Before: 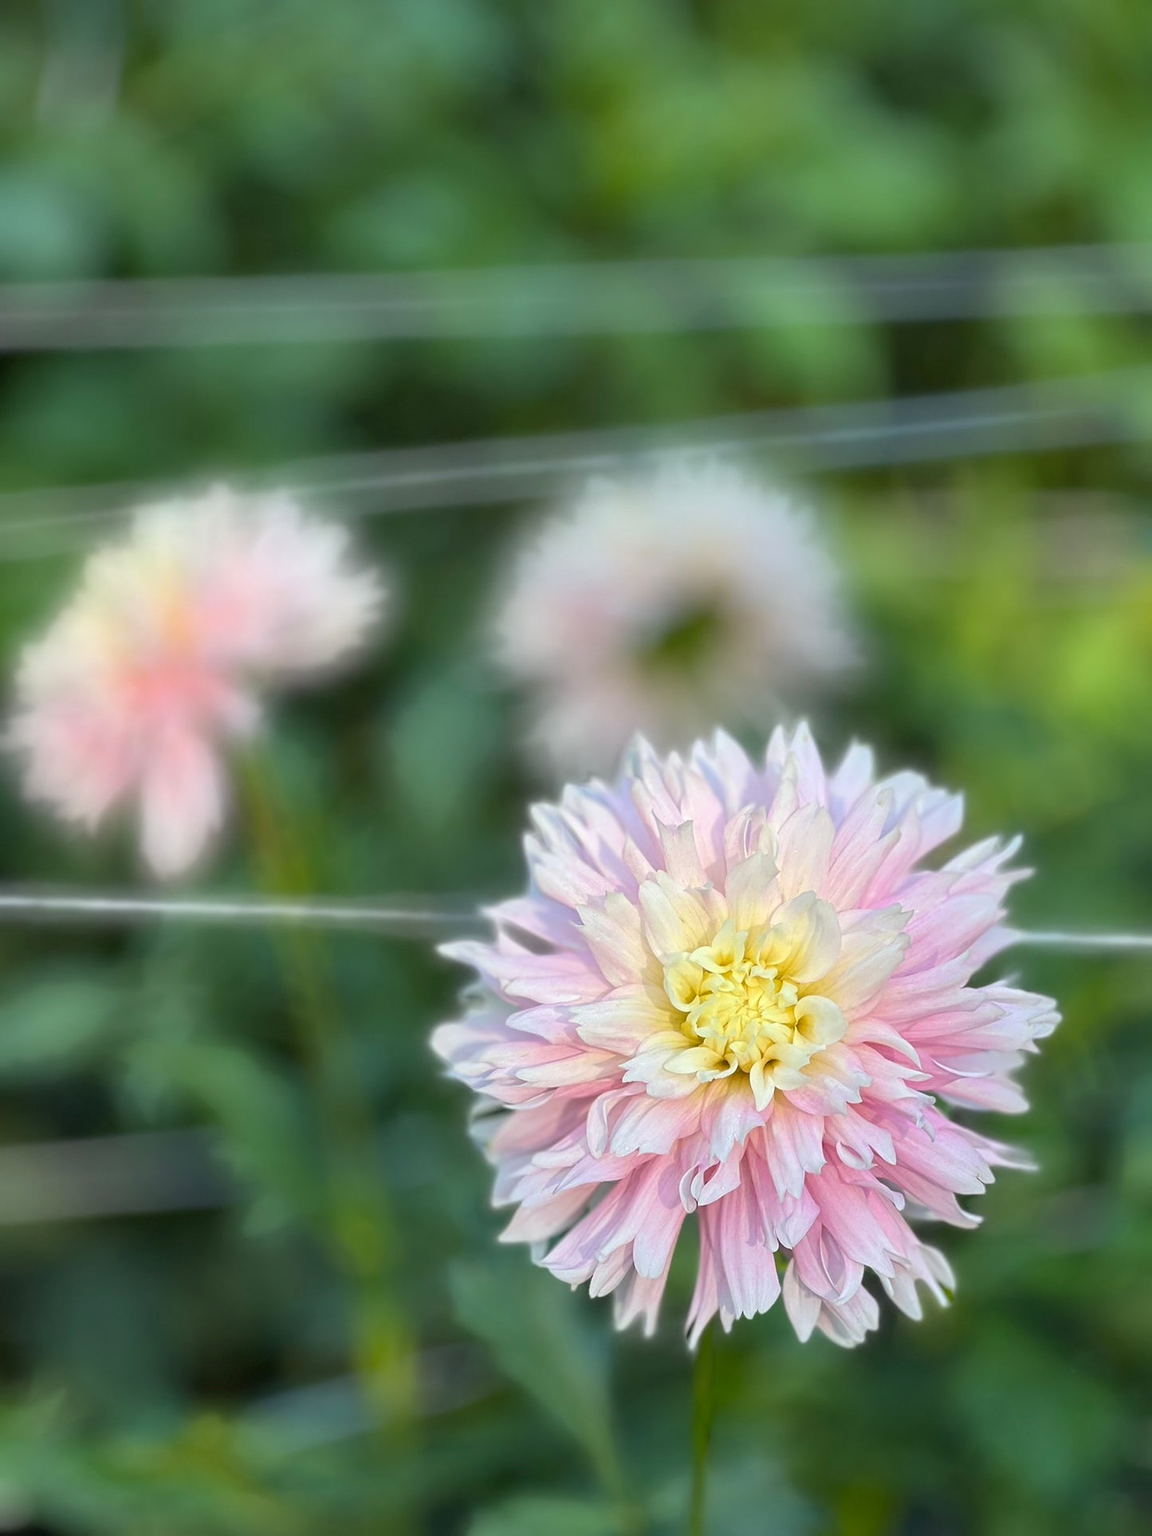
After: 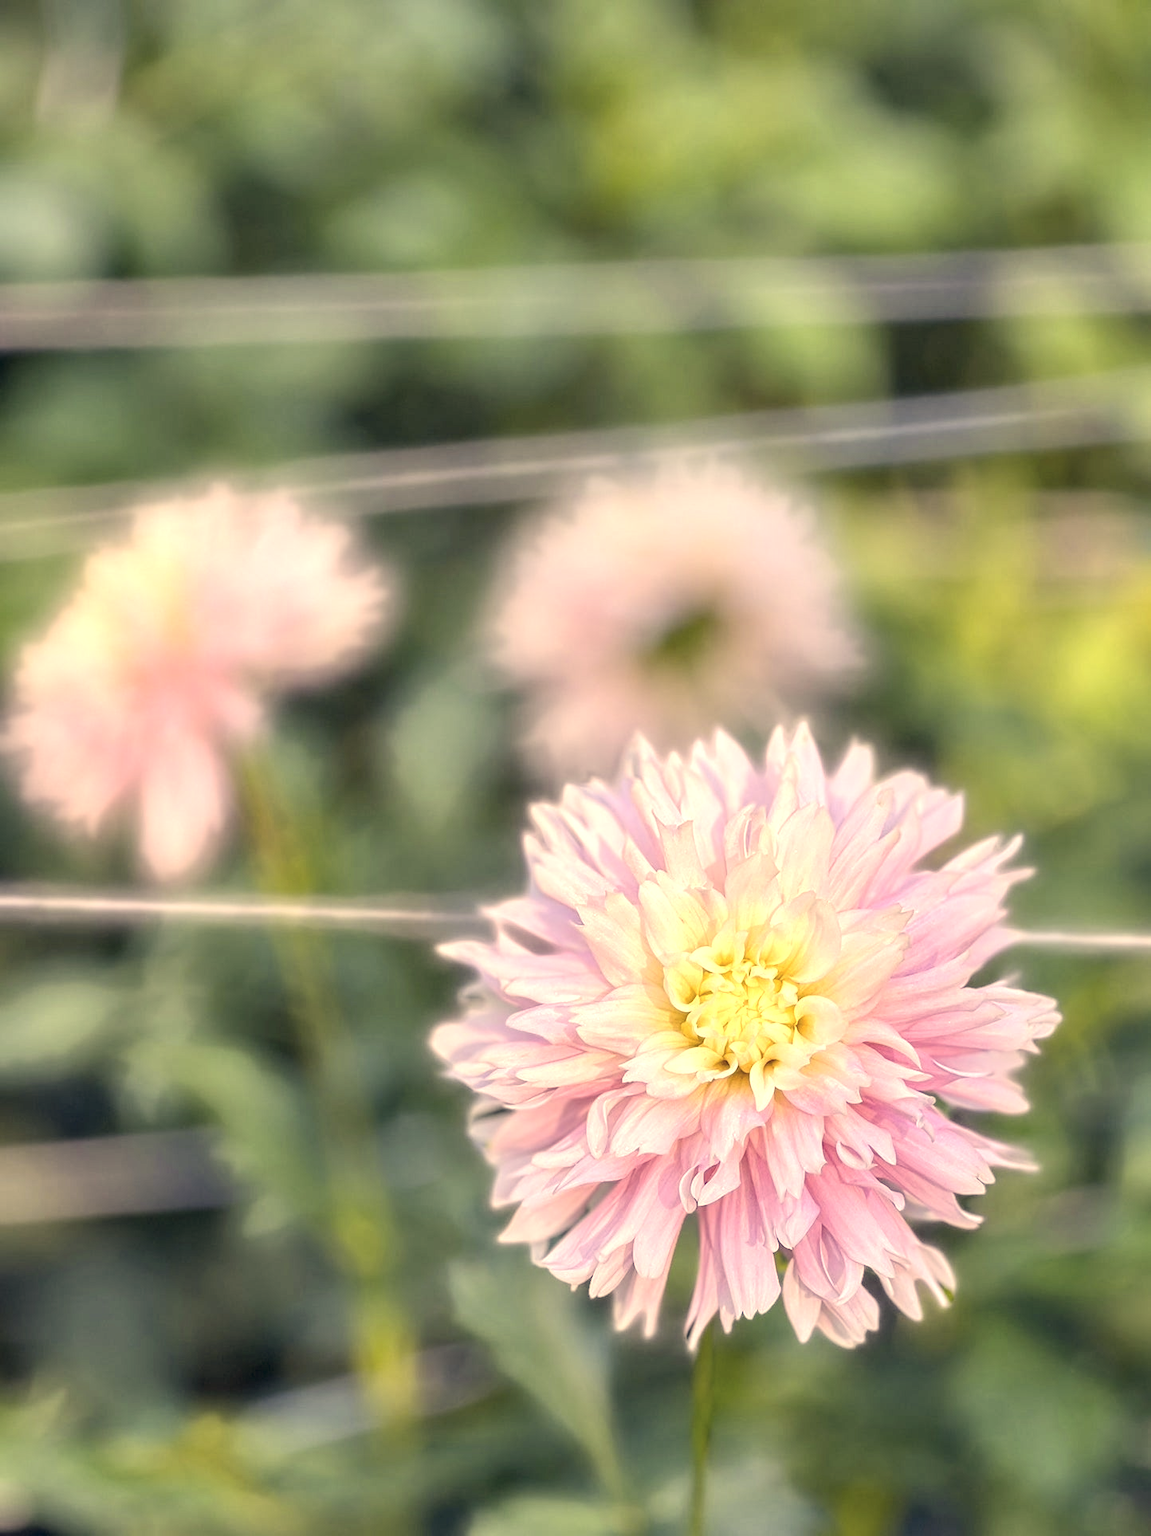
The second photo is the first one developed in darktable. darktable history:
tone equalizer: -8 EV 1.02 EV, -7 EV 1.03 EV, -6 EV 1.03 EV, -5 EV 0.989 EV, -4 EV 1.03 EV, -3 EV 0.769 EV, -2 EV 0.501 EV, -1 EV 0.231 EV, edges refinement/feathering 500, mask exposure compensation -1.57 EV, preserve details guided filter
color correction: highlights a* 19.76, highlights b* 26.73, shadows a* 3.31, shadows b* -16.76, saturation 0.75
local contrast: detail 130%
